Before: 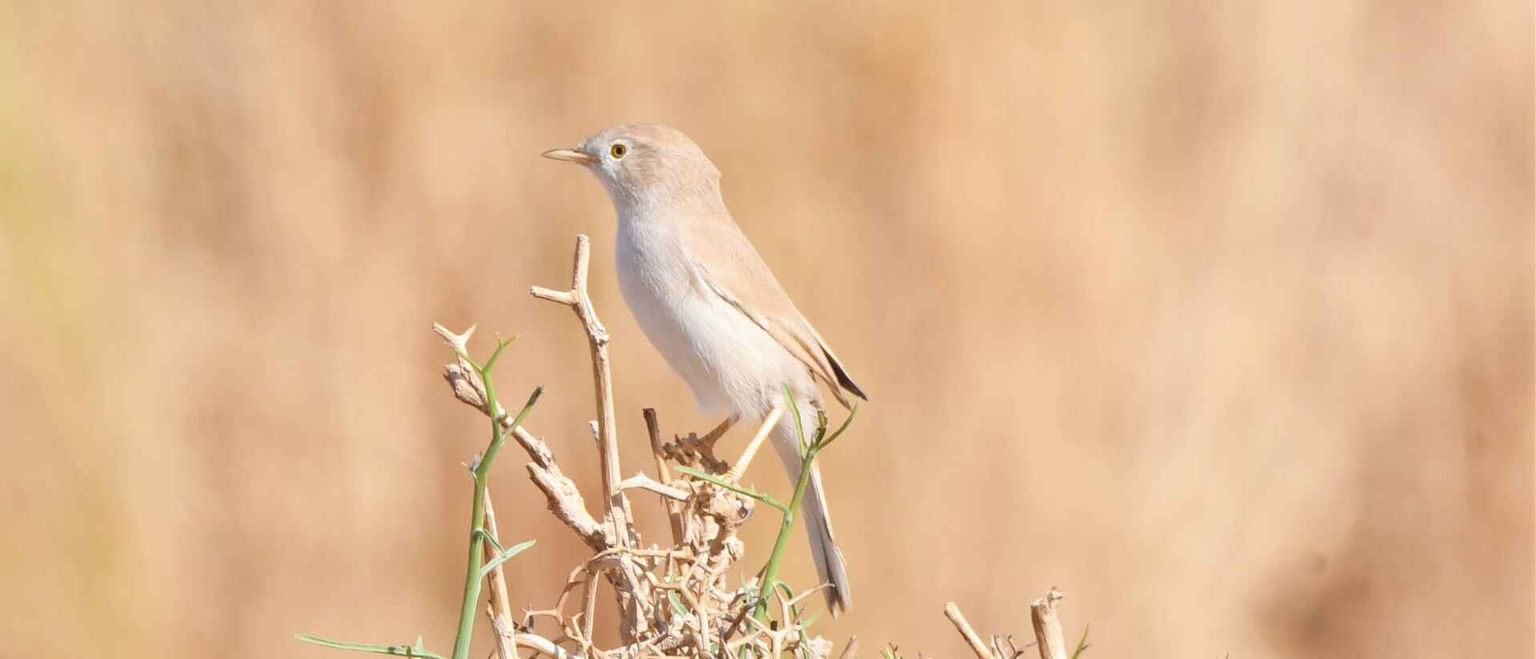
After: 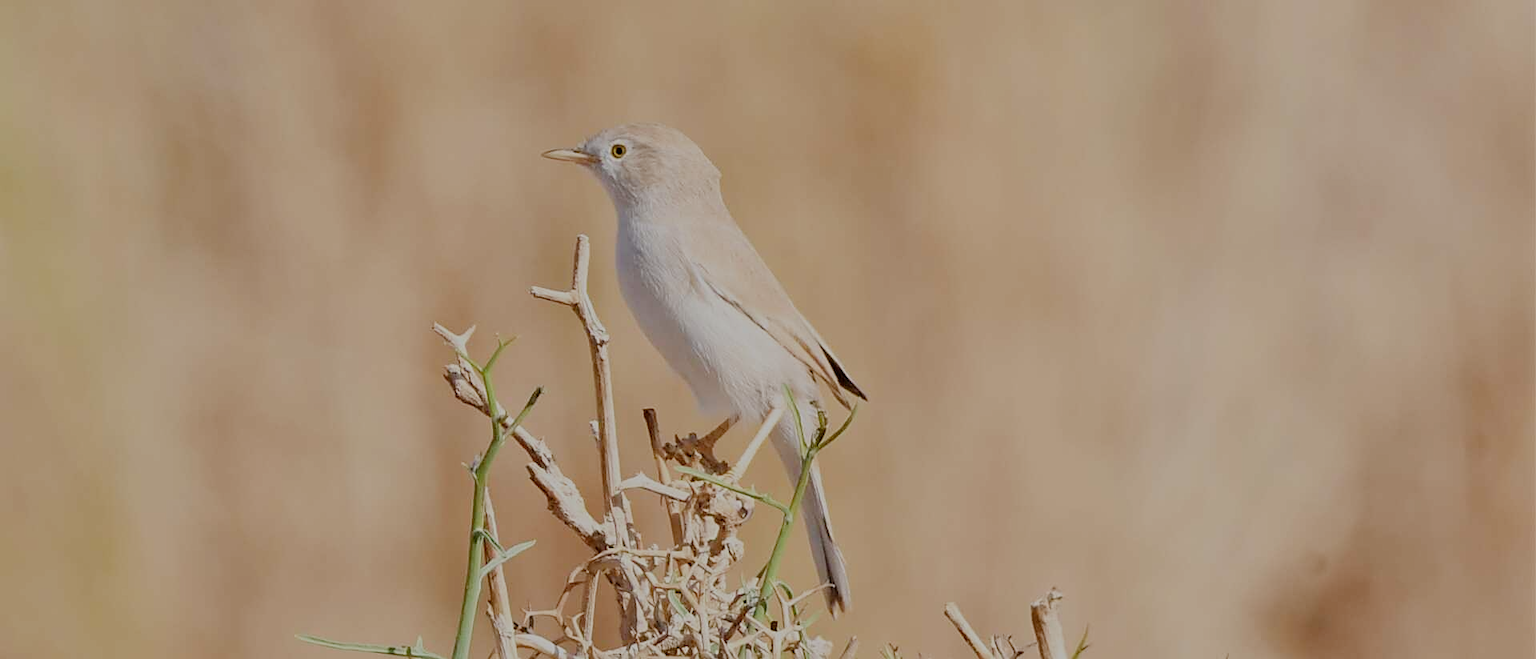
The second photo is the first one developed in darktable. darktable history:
exposure: black level correction 0.001, compensate highlight preservation false
sharpen: on, module defaults
filmic rgb: middle gray luminance 30%, black relative exposure -9 EV, white relative exposure 7 EV, threshold 6 EV, target black luminance 0%, hardness 2.94, latitude 2.04%, contrast 0.963, highlights saturation mix 5%, shadows ↔ highlights balance 12.16%, add noise in highlights 0, preserve chrominance no, color science v3 (2019), use custom middle-gray values true, iterations of high-quality reconstruction 0, contrast in highlights soft, enable highlight reconstruction true
